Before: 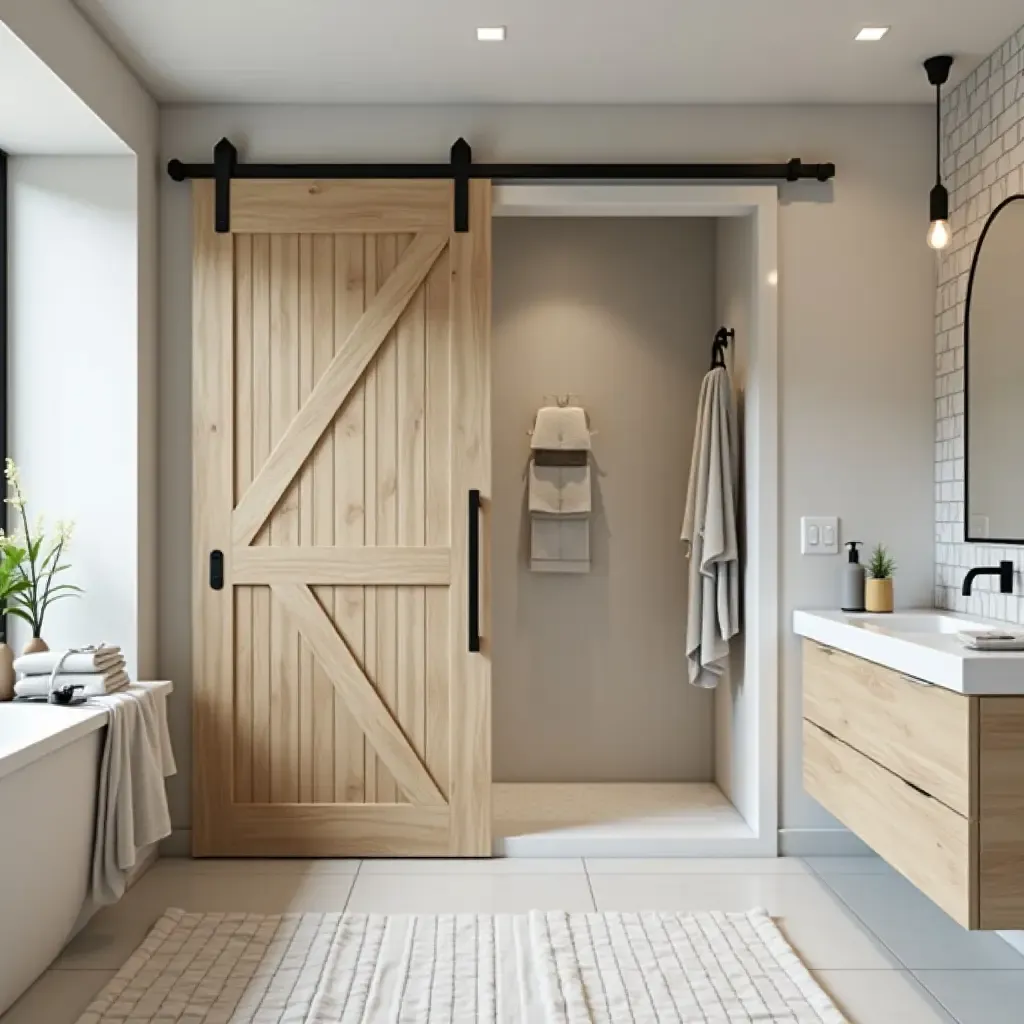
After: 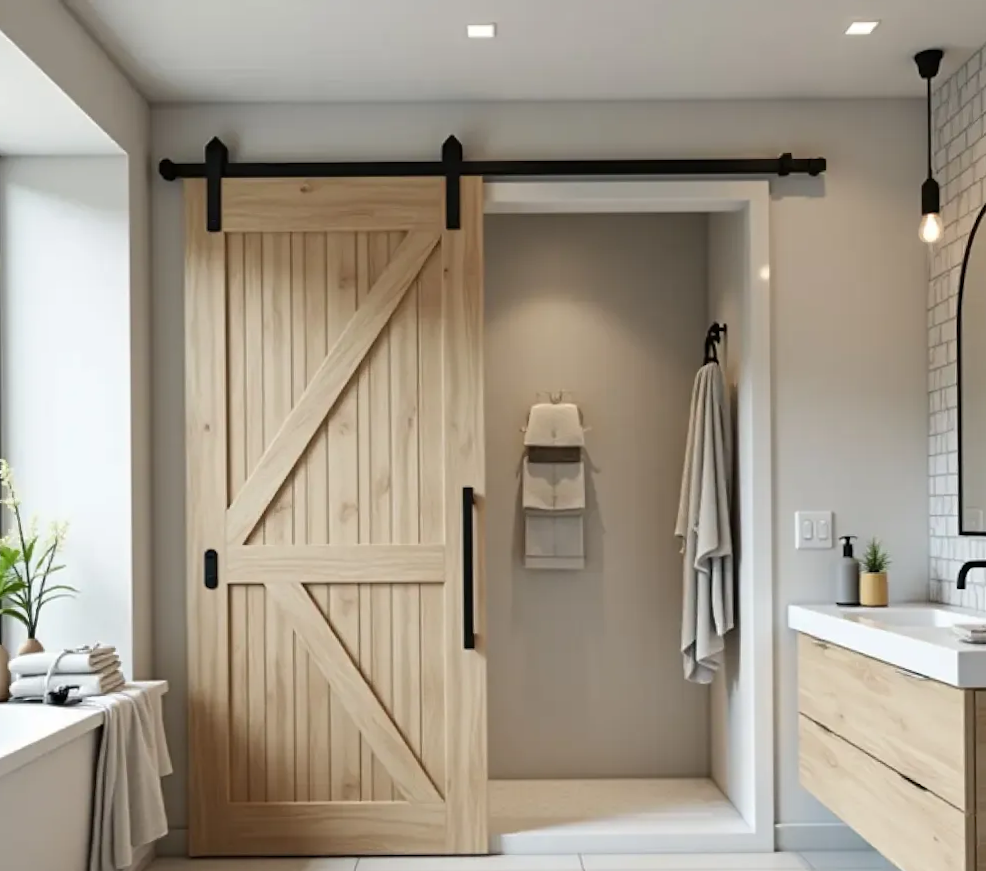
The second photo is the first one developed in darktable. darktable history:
crop and rotate: angle 0.45°, left 0.23%, right 2.648%, bottom 14.18%
